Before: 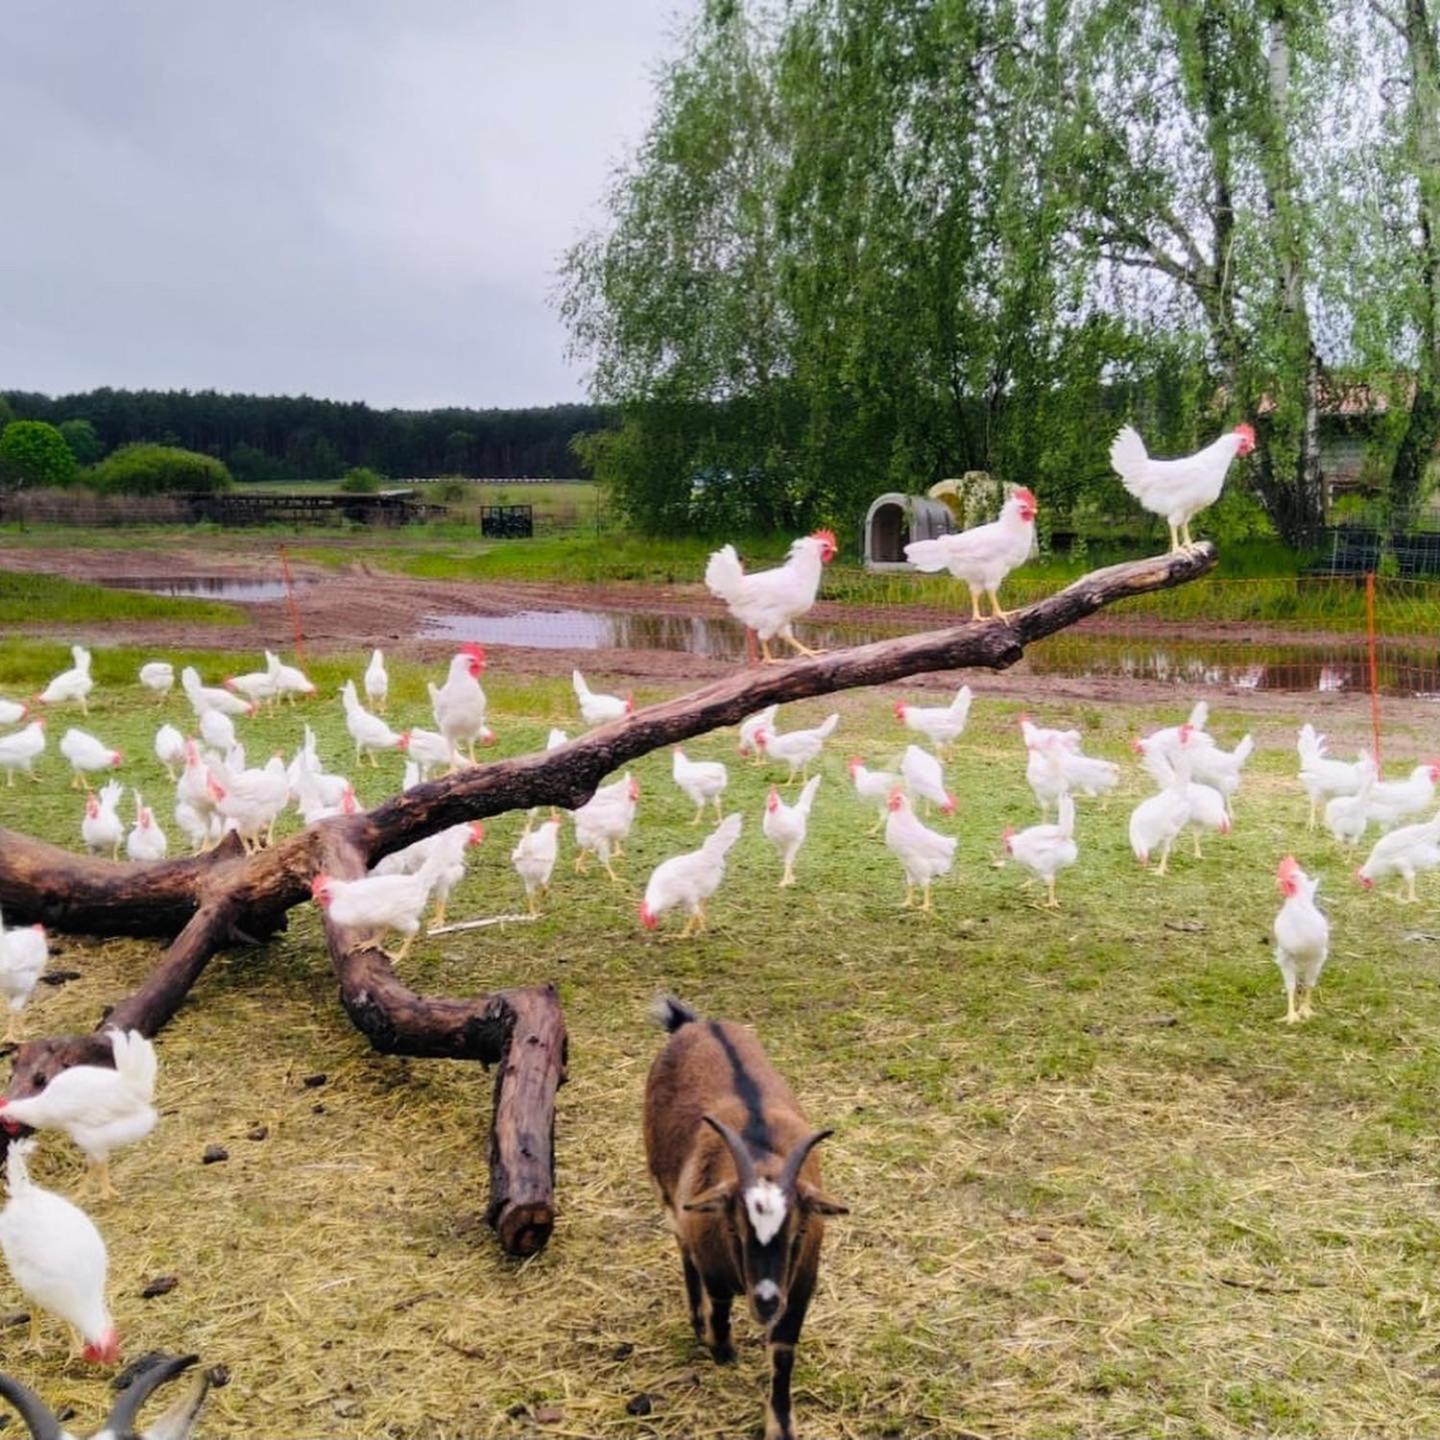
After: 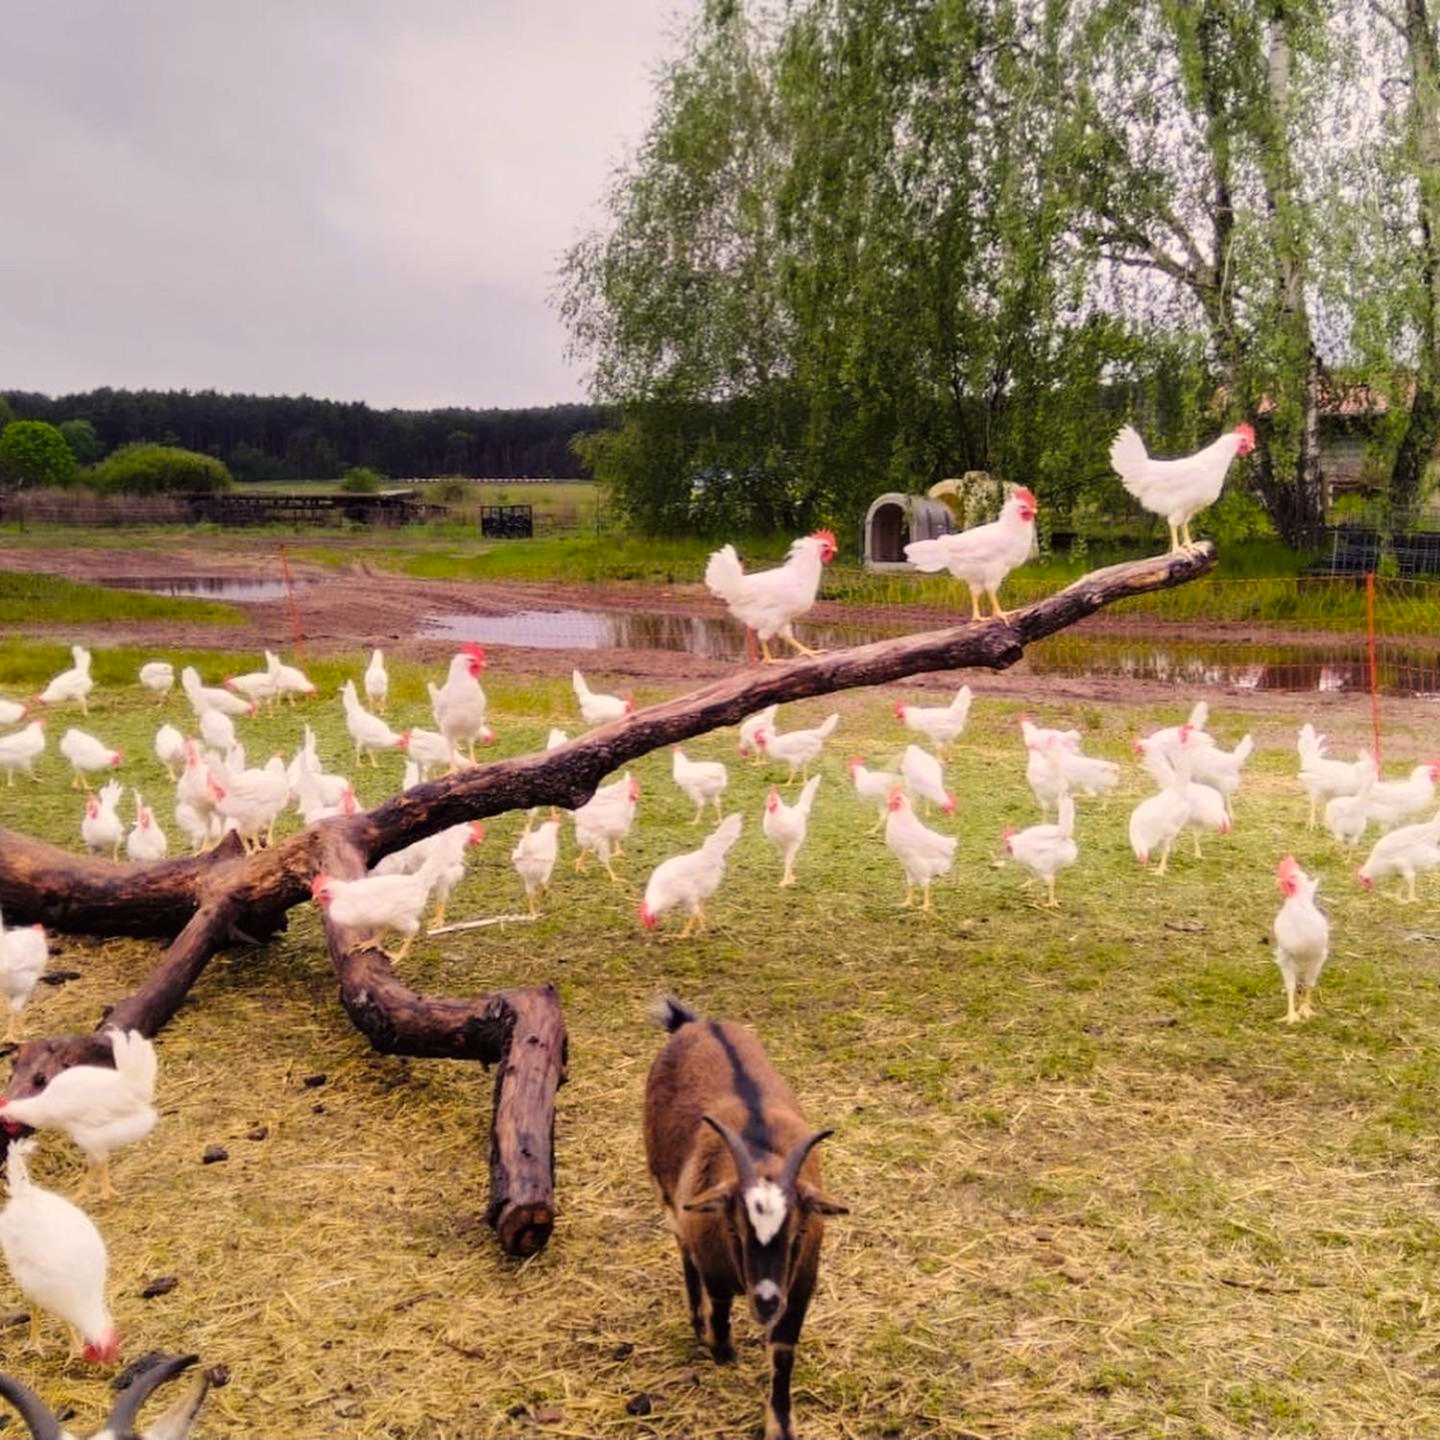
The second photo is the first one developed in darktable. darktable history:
color balance rgb: shadows lift › chroma 2.91%, shadows lift › hue 278.78°, power › chroma 1.536%, power › hue 28.45°, highlights gain › chroma 2.906%, highlights gain › hue 62.43°, perceptual saturation grading › global saturation 0.701%
color zones: curves: ch0 [(0.25, 0.5) (0.423, 0.5) (0.443, 0.5) (0.521, 0.756) (0.568, 0.5) (0.576, 0.5) (0.75, 0.5)]; ch1 [(0.25, 0.5) (0.423, 0.5) (0.443, 0.5) (0.539, 0.873) (0.624, 0.565) (0.631, 0.5) (0.75, 0.5)]
